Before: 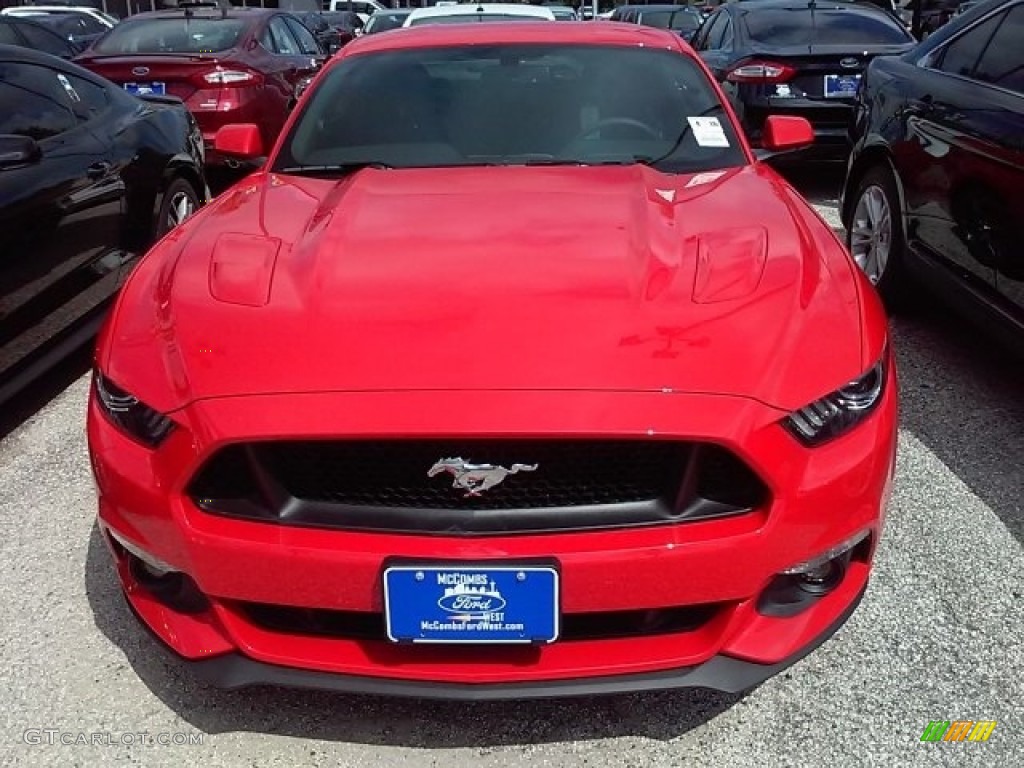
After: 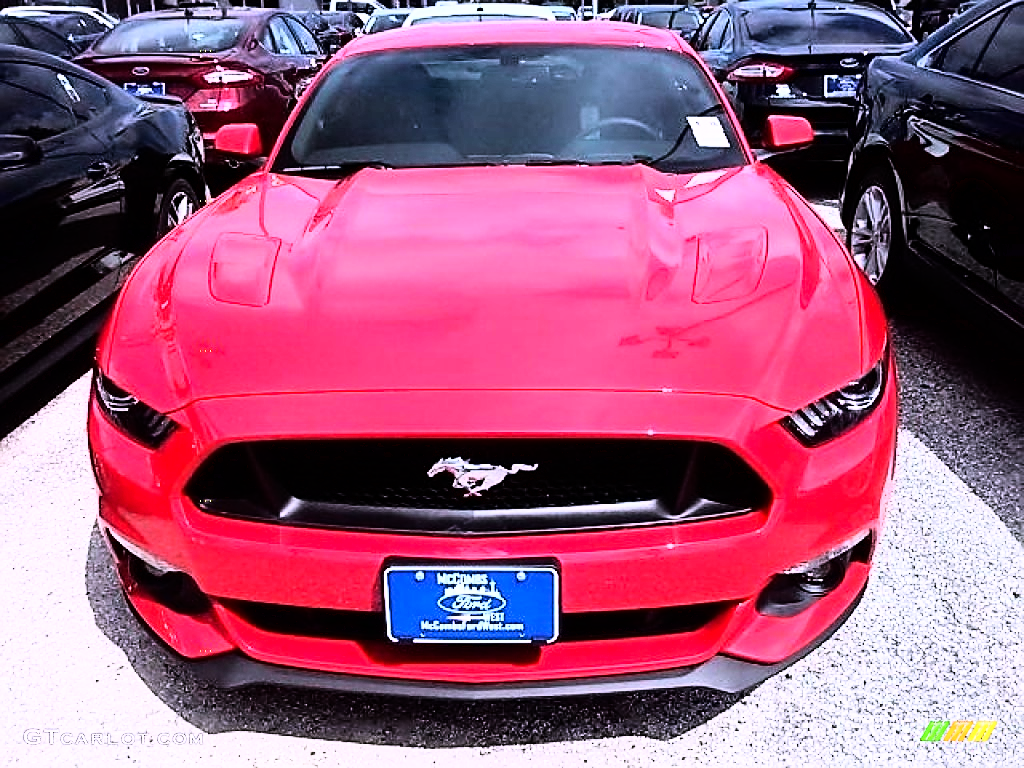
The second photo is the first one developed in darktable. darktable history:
rgb curve: curves: ch0 [(0, 0) (0.21, 0.15) (0.24, 0.21) (0.5, 0.75) (0.75, 0.96) (0.89, 0.99) (1, 1)]; ch1 [(0, 0.02) (0.21, 0.13) (0.25, 0.2) (0.5, 0.67) (0.75, 0.9) (0.89, 0.97) (1, 1)]; ch2 [(0, 0.02) (0.21, 0.13) (0.25, 0.2) (0.5, 0.67) (0.75, 0.9) (0.89, 0.97) (1, 1)], compensate middle gray true
white balance: red 1.042, blue 1.17
sharpen: on, module defaults
exposure: black level correction 0.001, exposure 0.3 EV, compensate highlight preservation false
